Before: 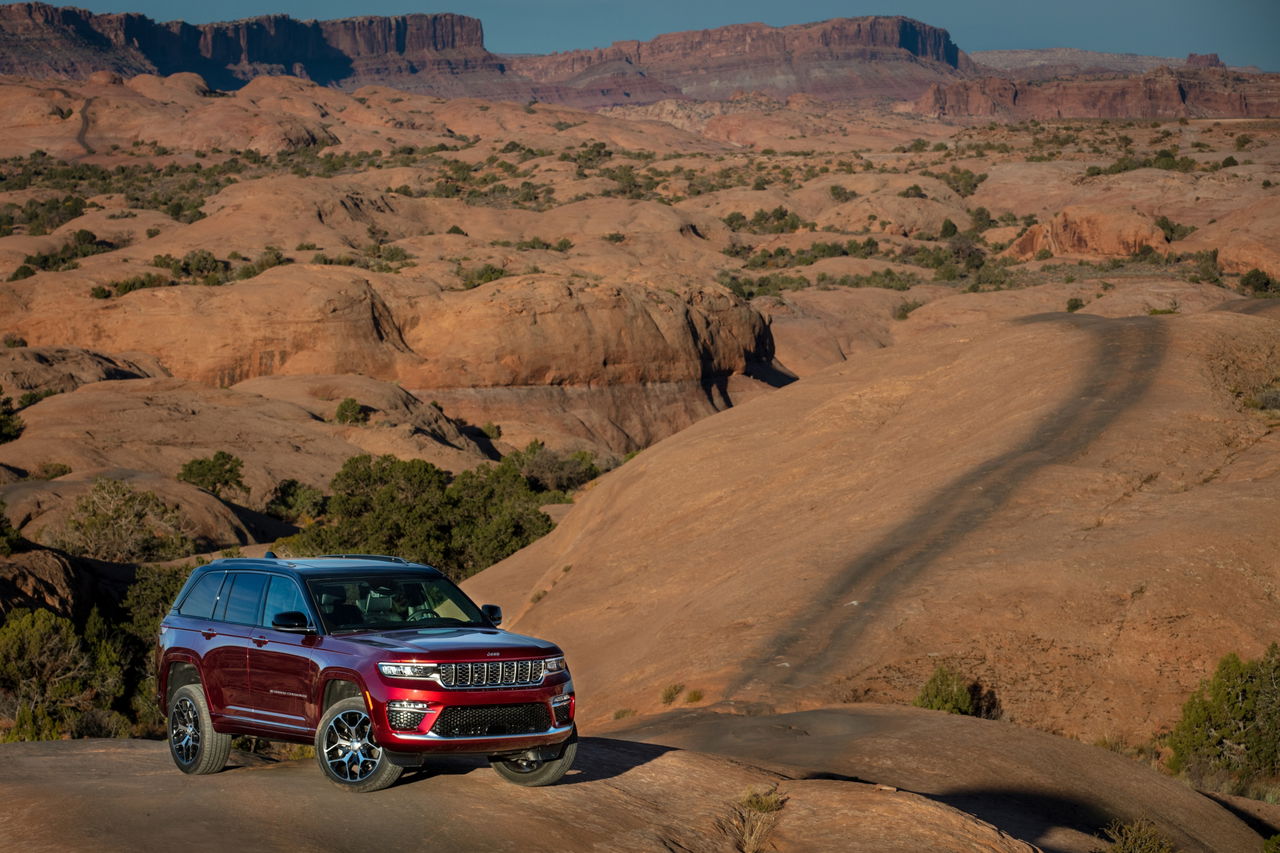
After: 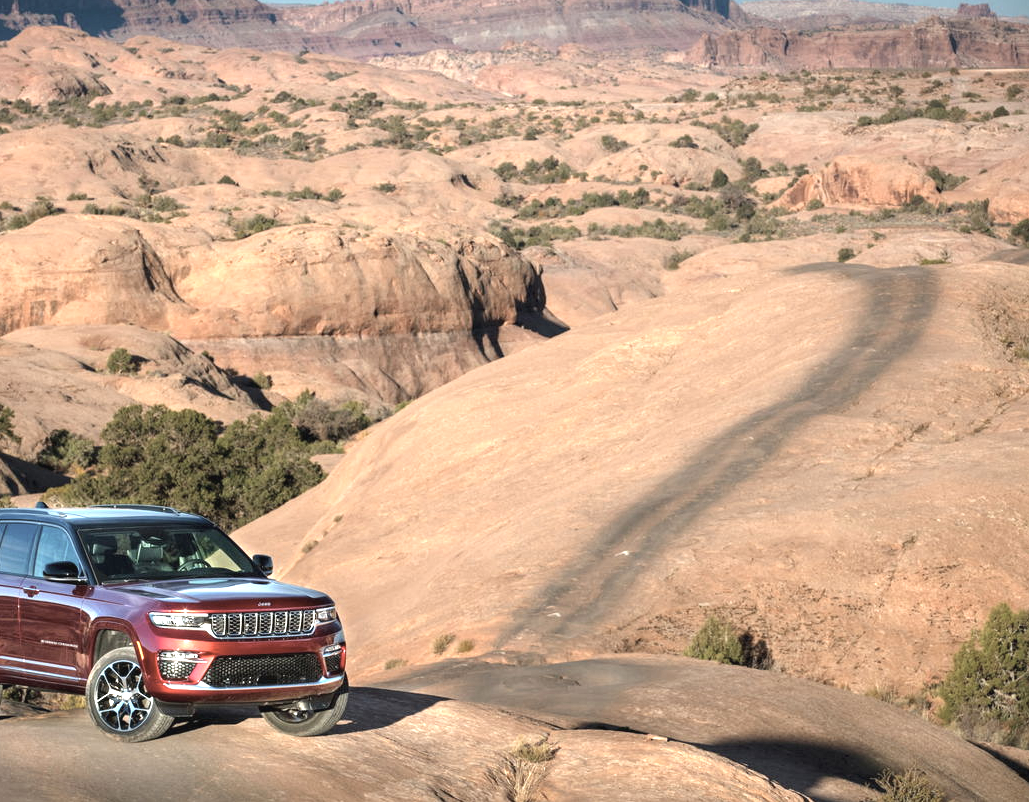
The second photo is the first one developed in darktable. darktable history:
contrast brightness saturation: contrast -0.05, saturation -0.395
crop and rotate: left 17.901%, top 5.939%, right 1.686%
exposure: black level correction 0, exposure 1.449 EV, compensate exposure bias true, compensate highlight preservation false
